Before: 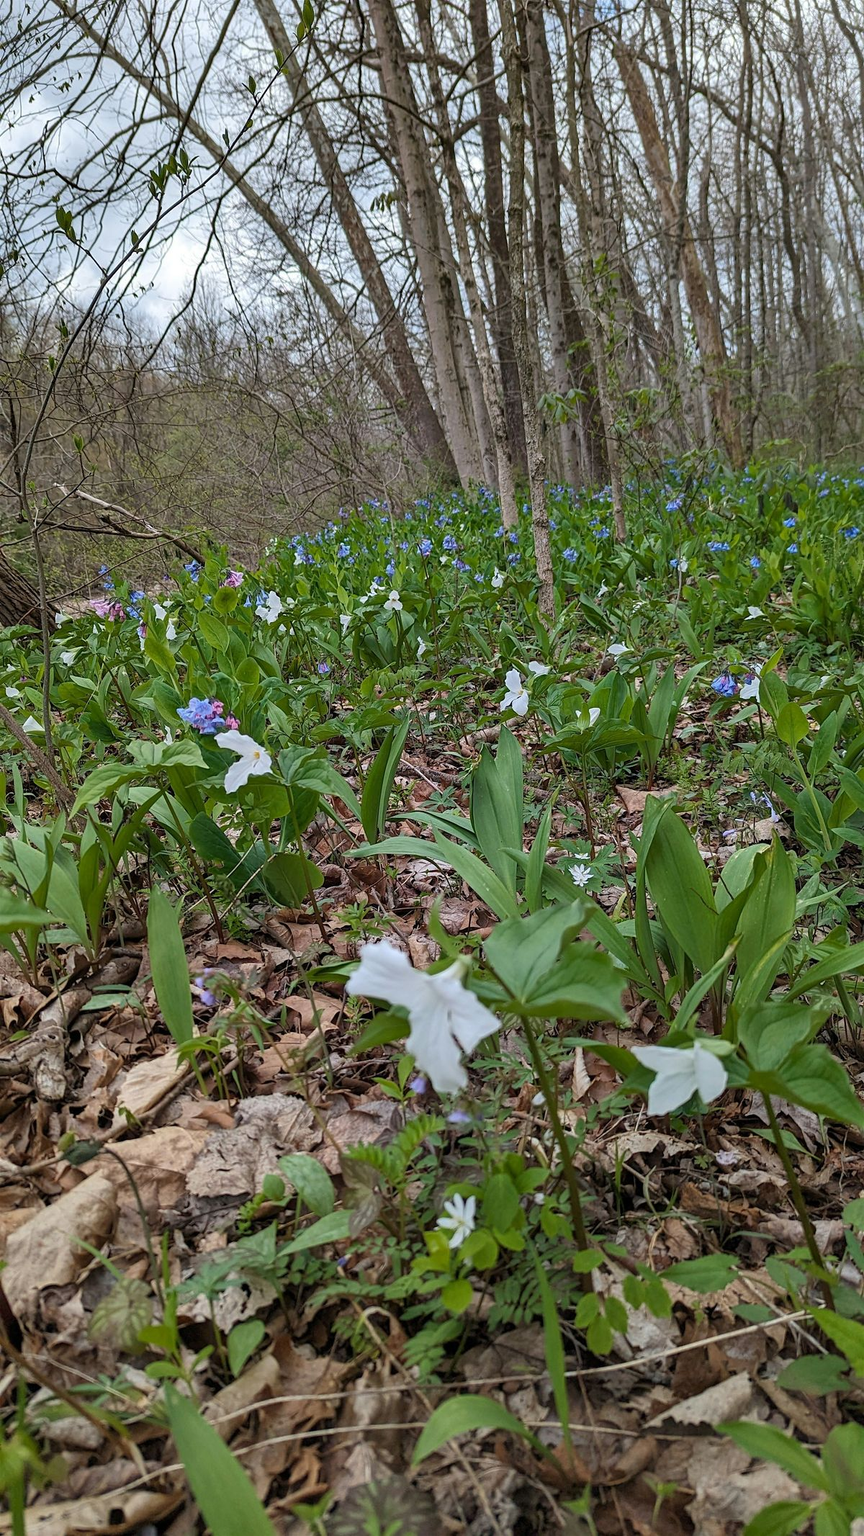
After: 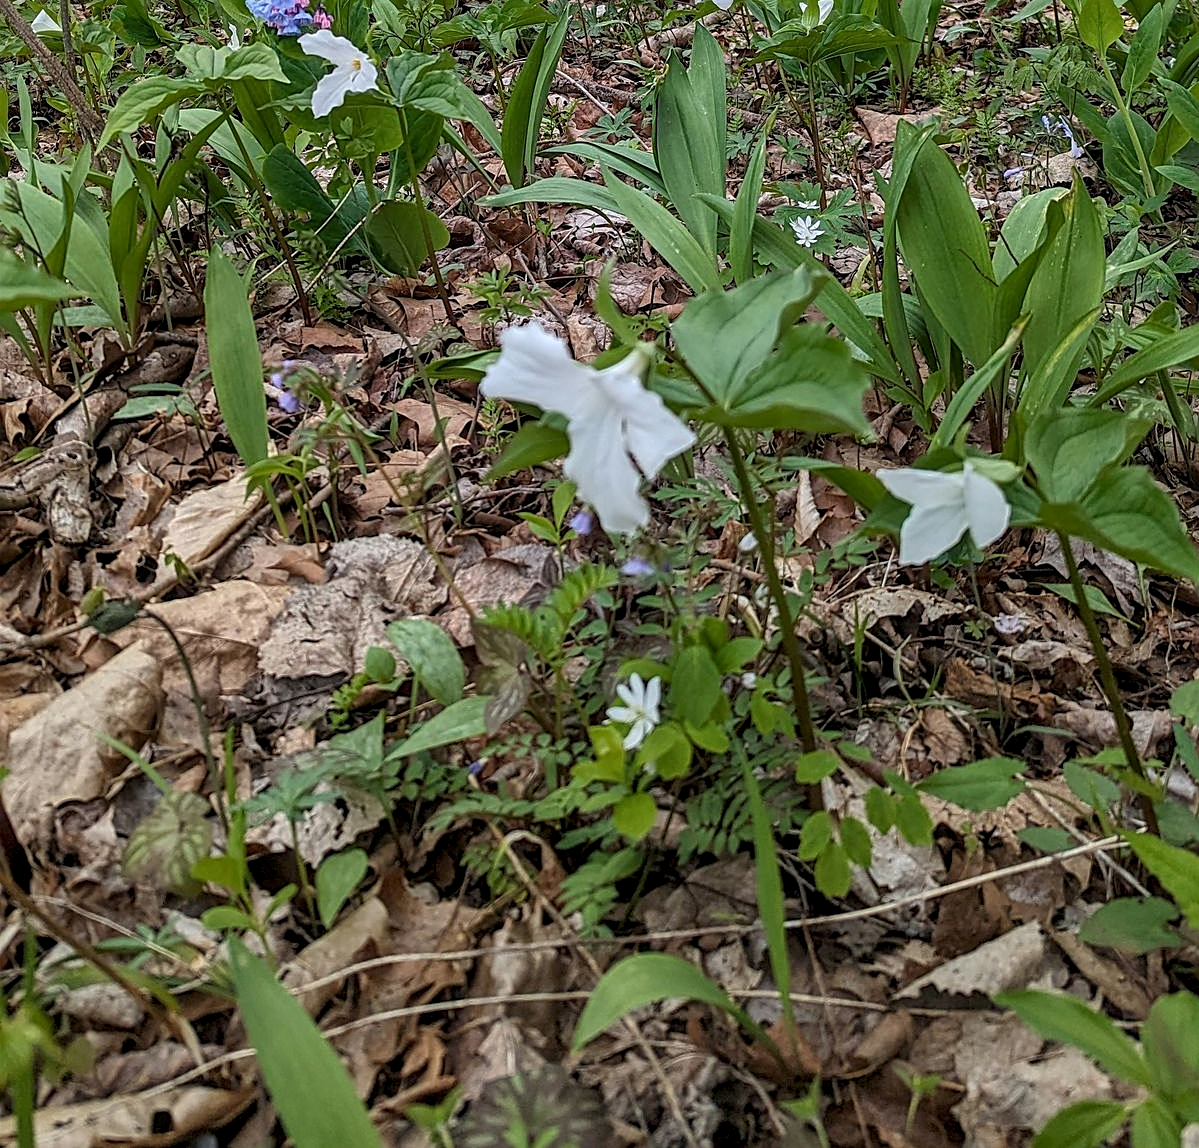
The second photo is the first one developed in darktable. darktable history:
local contrast: detail 130%
sharpen: on, module defaults
tone equalizer: smoothing diameter 24.88%, edges refinement/feathering 6.35, preserve details guided filter
exposure: compensate highlight preservation false
crop and rotate: top 46.168%, right 0.044%
